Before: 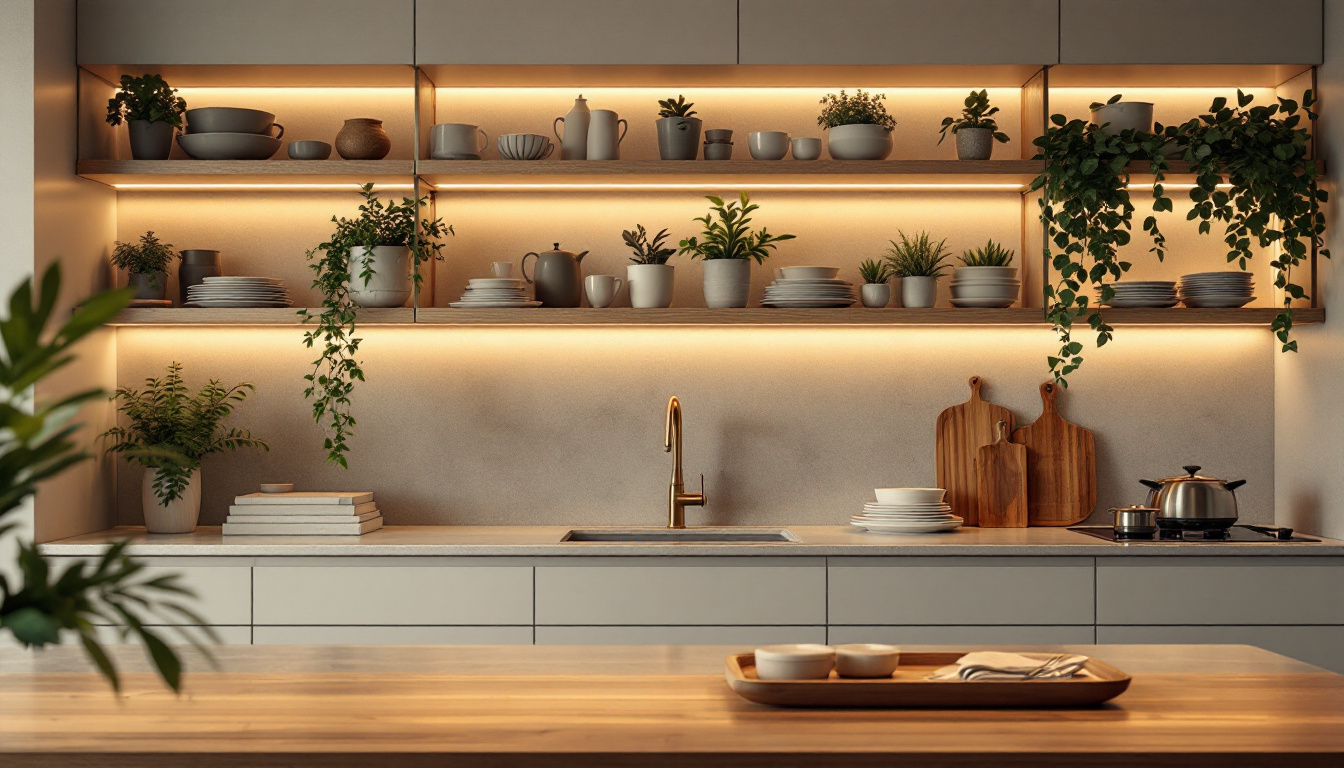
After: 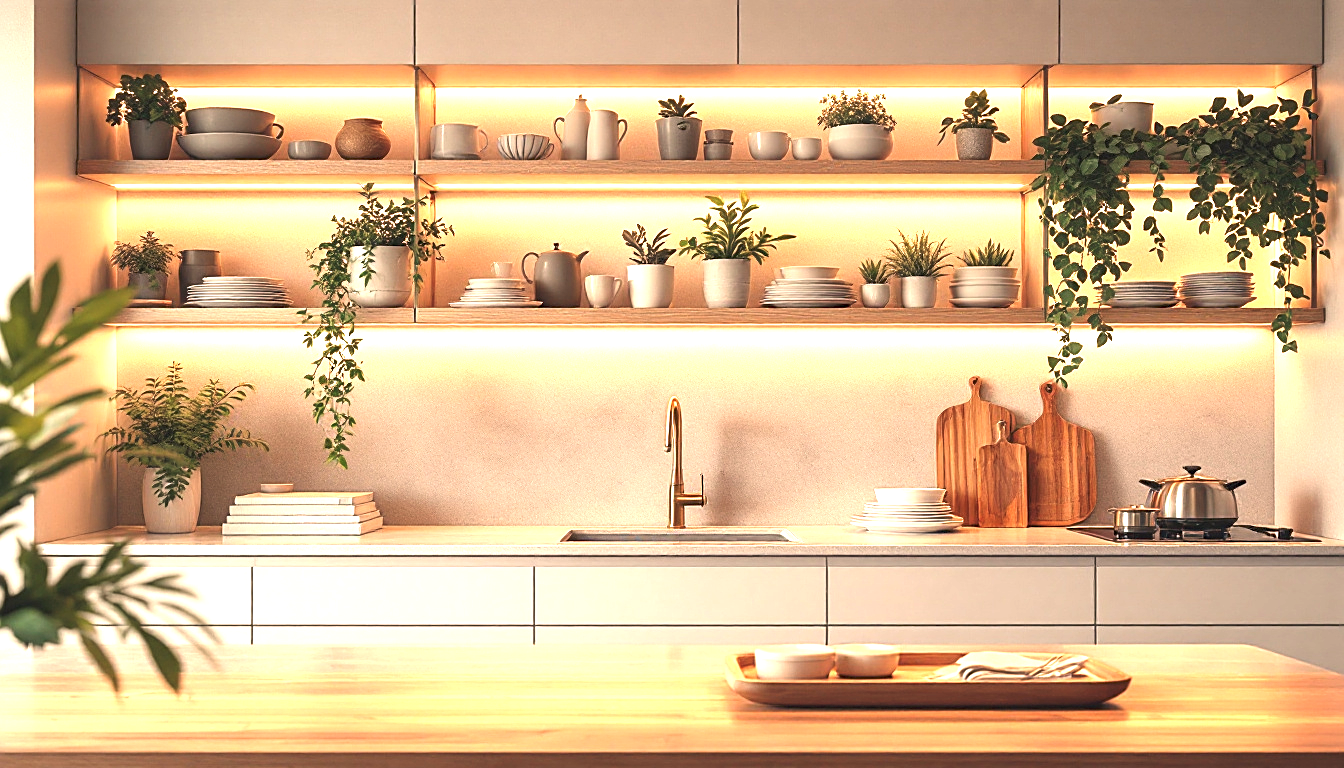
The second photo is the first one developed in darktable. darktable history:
exposure: black level correction 0.001, exposure 1.719 EV, compensate exposure bias true, compensate highlight preservation false
white balance: red 1.127, blue 0.943
sharpen: on, module defaults
color balance: lift [1.01, 1, 1, 1], gamma [1.097, 1, 1, 1], gain [0.85, 1, 1, 1]
